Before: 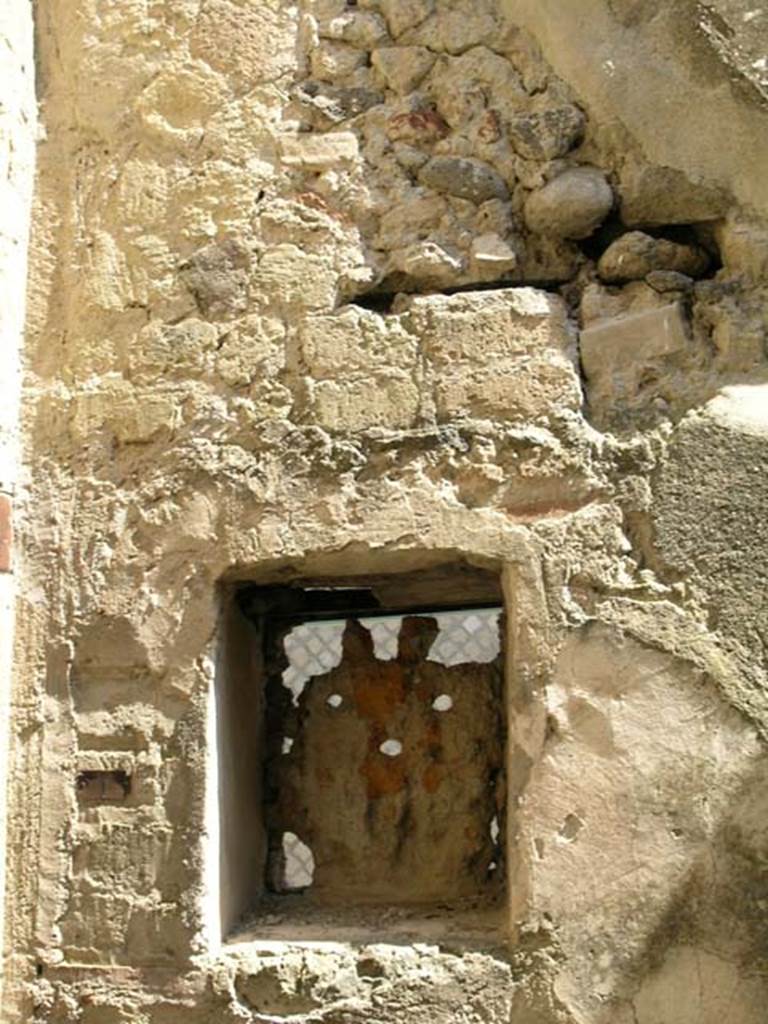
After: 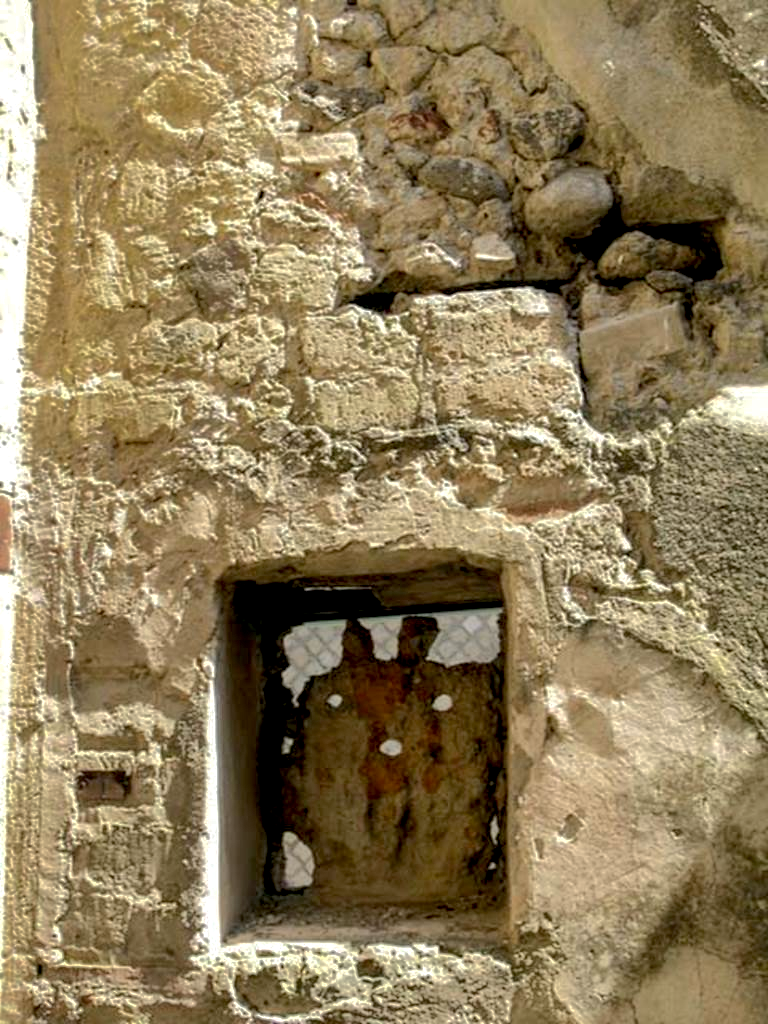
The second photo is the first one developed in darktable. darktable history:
shadows and highlights: shadows 25, highlights -70
local contrast: highlights 61%, detail 143%, midtone range 0.428
exposure: black level correction 0.01, exposure 0.011 EV, compensate highlight preservation false
